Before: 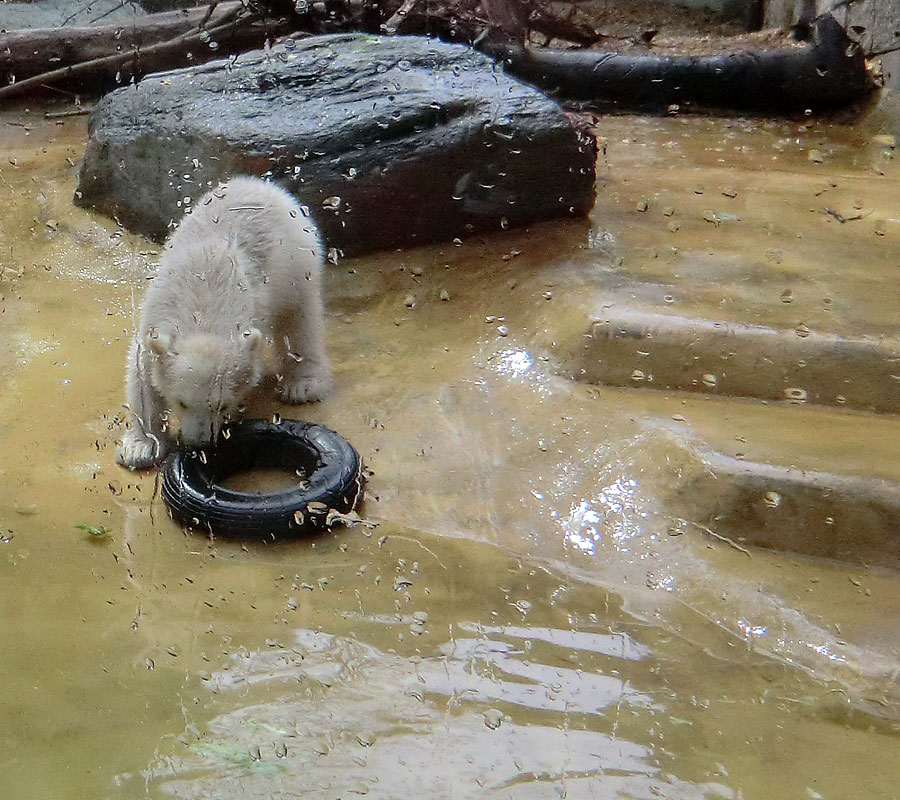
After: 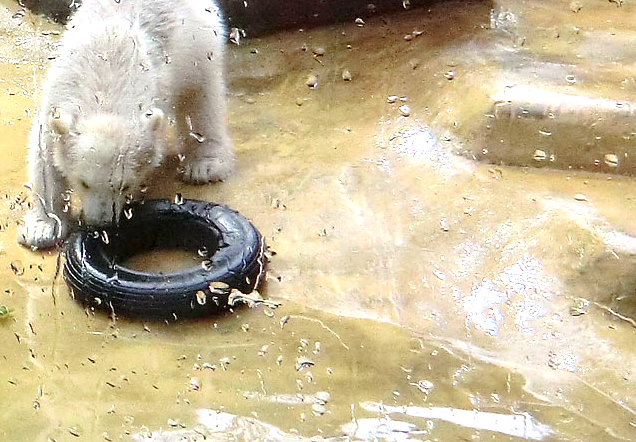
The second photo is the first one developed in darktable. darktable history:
crop: left 10.971%, top 27.603%, right 18.308%, bottom 17.08%
exposure: exposure 1.073 EV, compensate exposure bias true, compensate highlight preservation false
